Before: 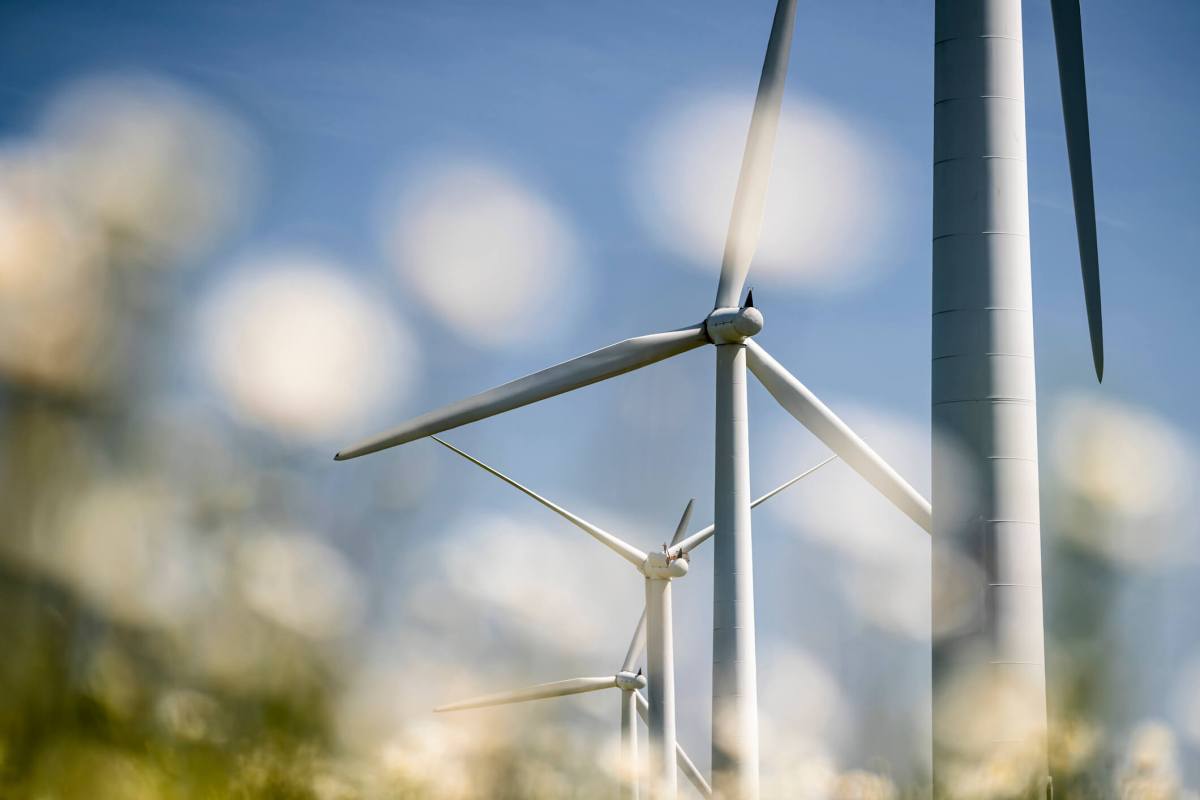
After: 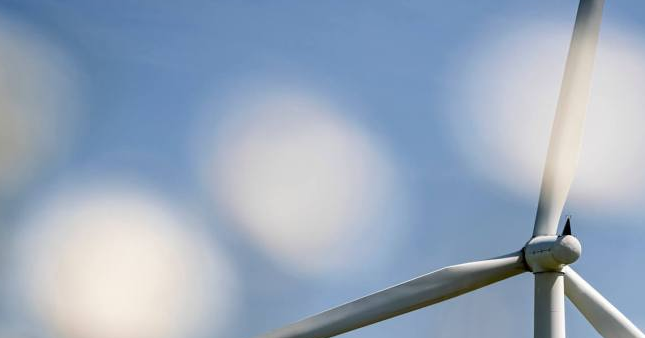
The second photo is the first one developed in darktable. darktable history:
crop: left 15.21%, top 9.048%, right 31.008%, bottom 48.6%
